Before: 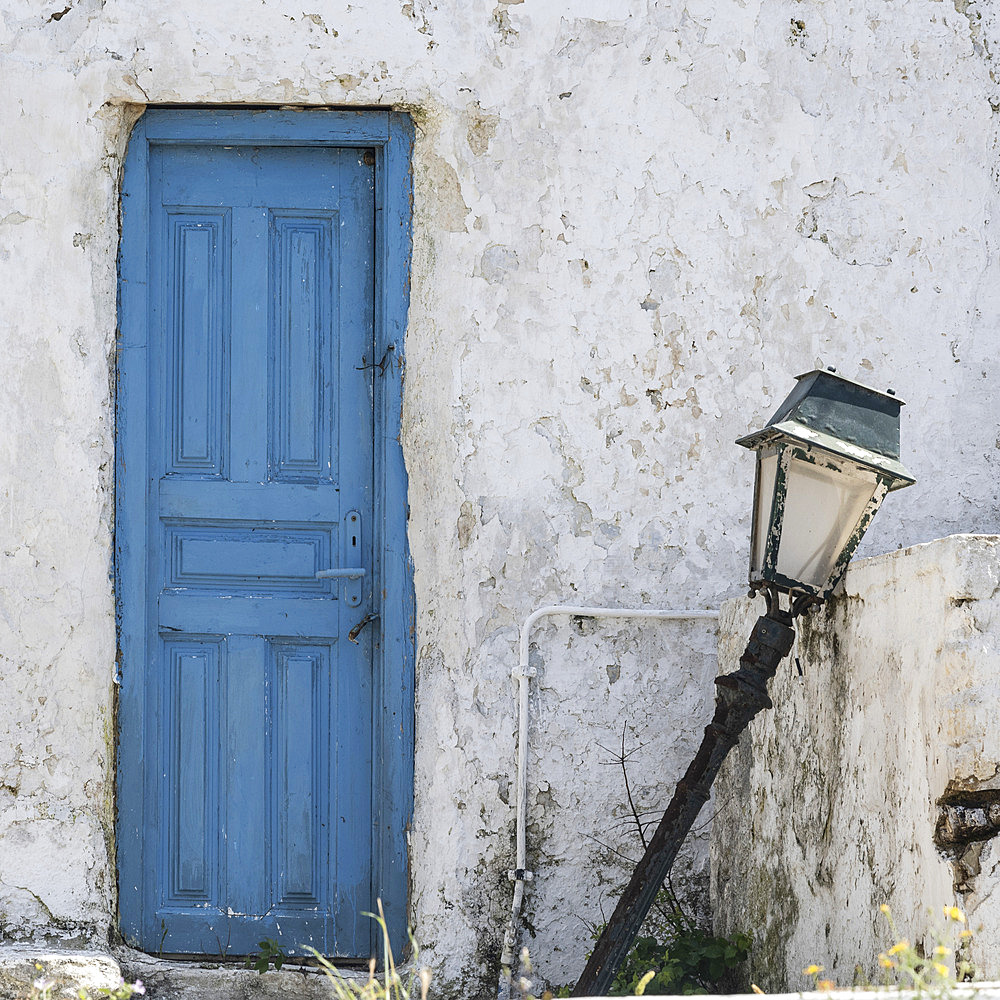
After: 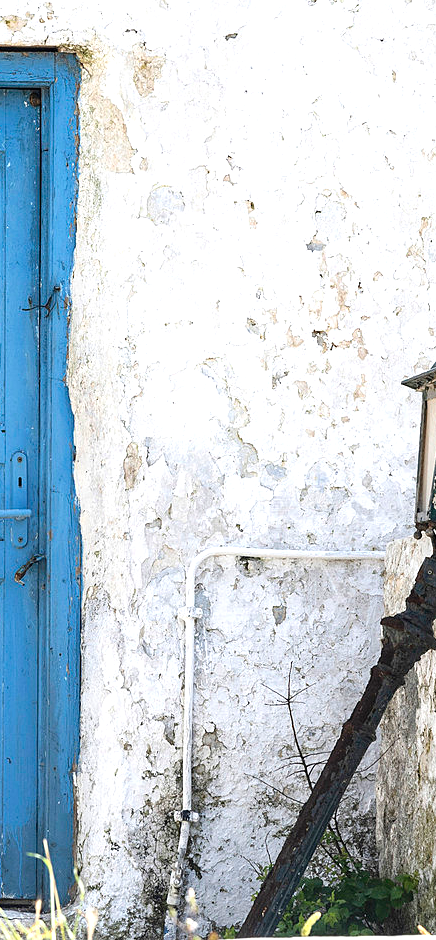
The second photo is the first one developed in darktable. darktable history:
crop: left 33.475%, top 5.989%, right 22.885%
exposure: black level correction 0, exposure 0.692 EV, compensate highlight preservation false
